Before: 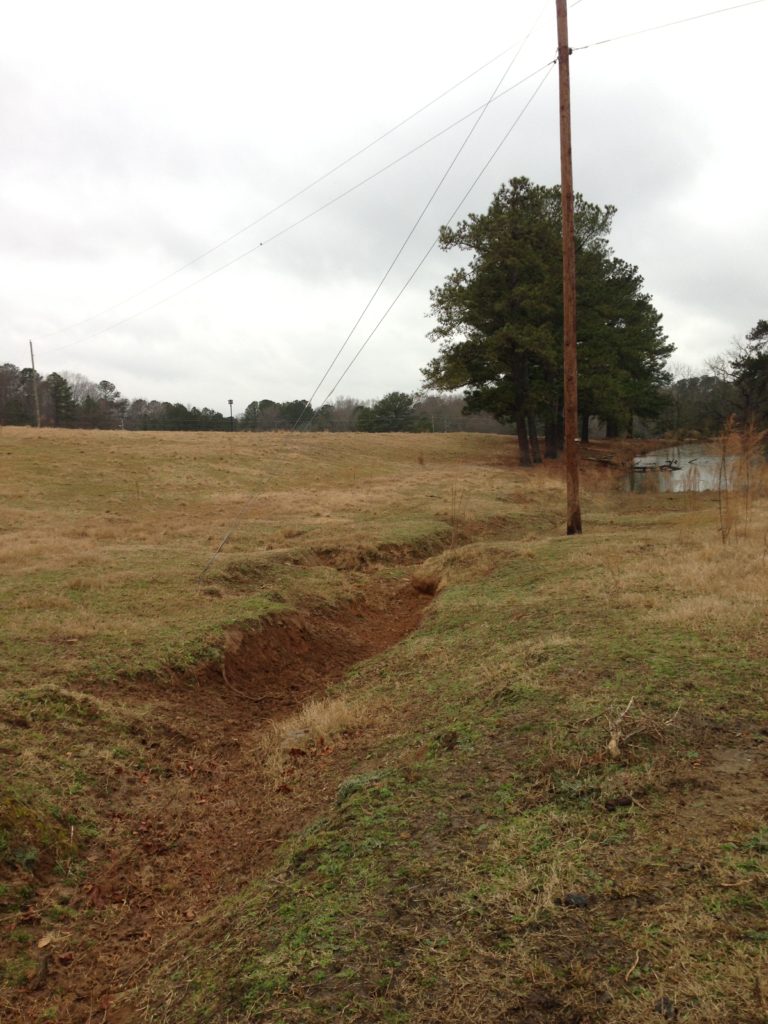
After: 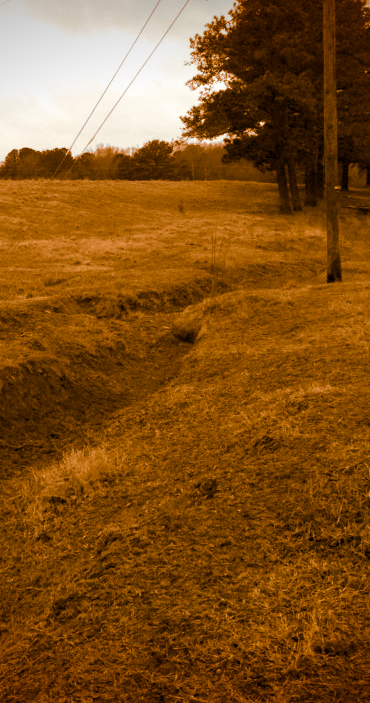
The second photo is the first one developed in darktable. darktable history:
crop: left 31.379%, top 24.658%, right 20.326%, bottom 6.628%
vignetting: fall-off start 88.53%, fall-off radius 44.2%, saturation 0.376, width/height ratio 1.161
split-toning: shadows › hue 26°, shadows › saturation 0.92, highlights › hue 40°, highlights › saturation 0.92, balance -63, compress 0%
local contrast: highlights 83%, shadows 81%
